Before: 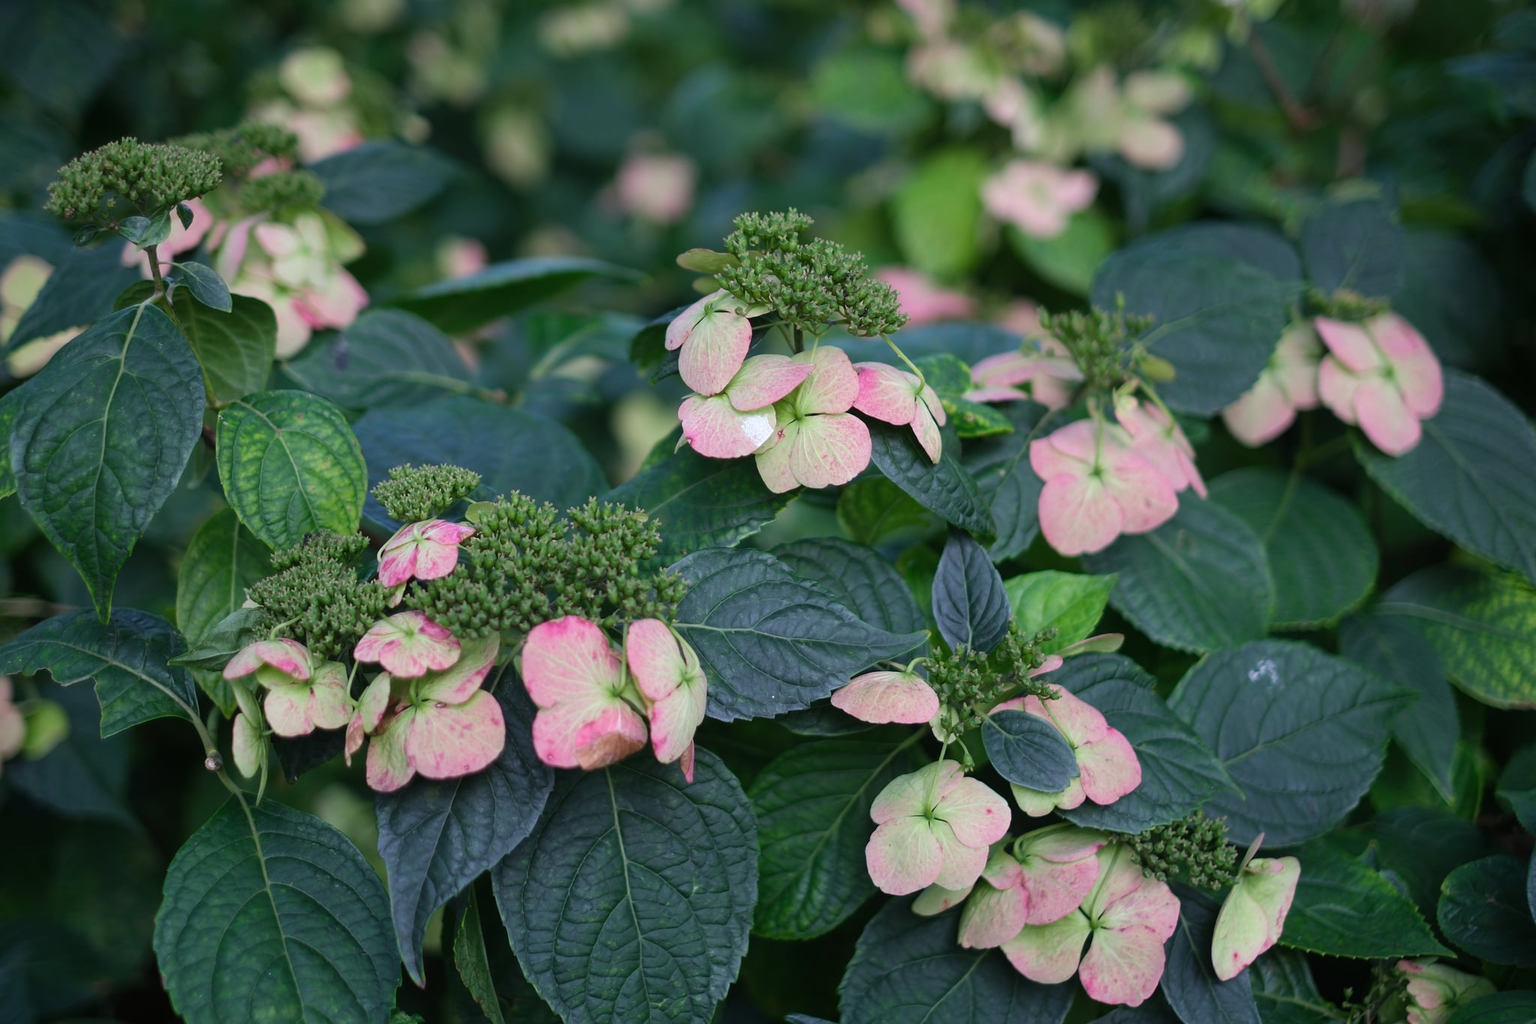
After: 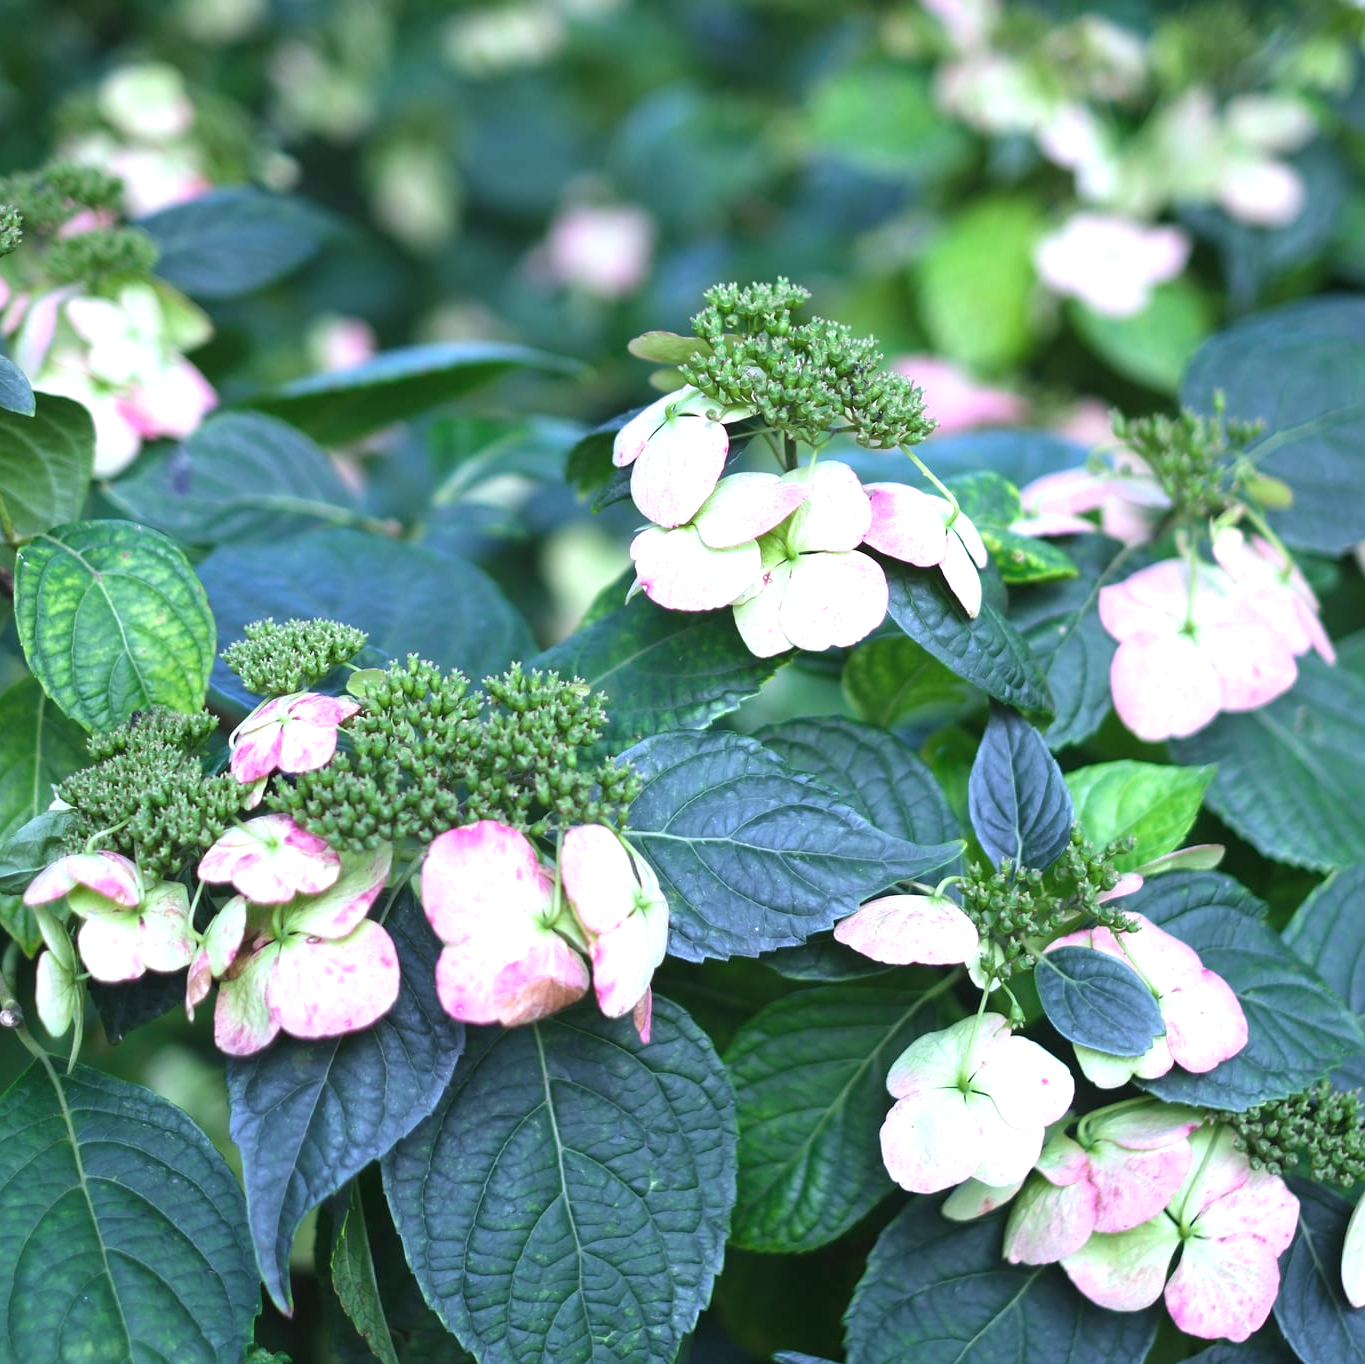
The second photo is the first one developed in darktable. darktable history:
white balance: red 0.926, green 1.003, blue 1.133
exposure: black level correction 0, exposure 1.3 EV, compensate exposure bias true, compensate highlight preservation false
crop and rotate: left 13.409%, right 19.924%
